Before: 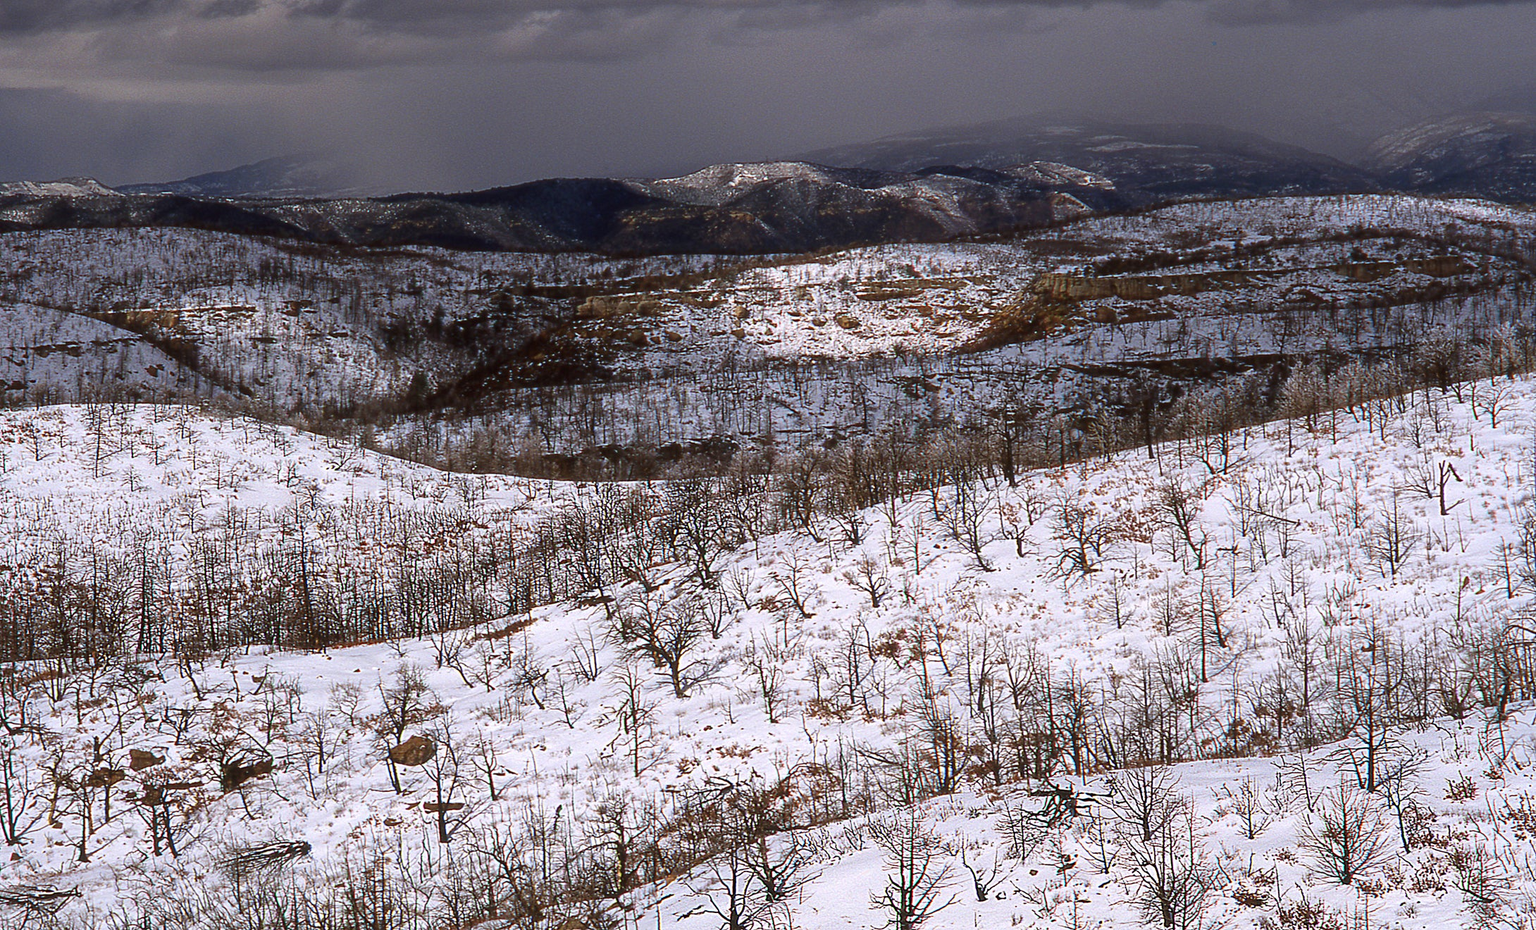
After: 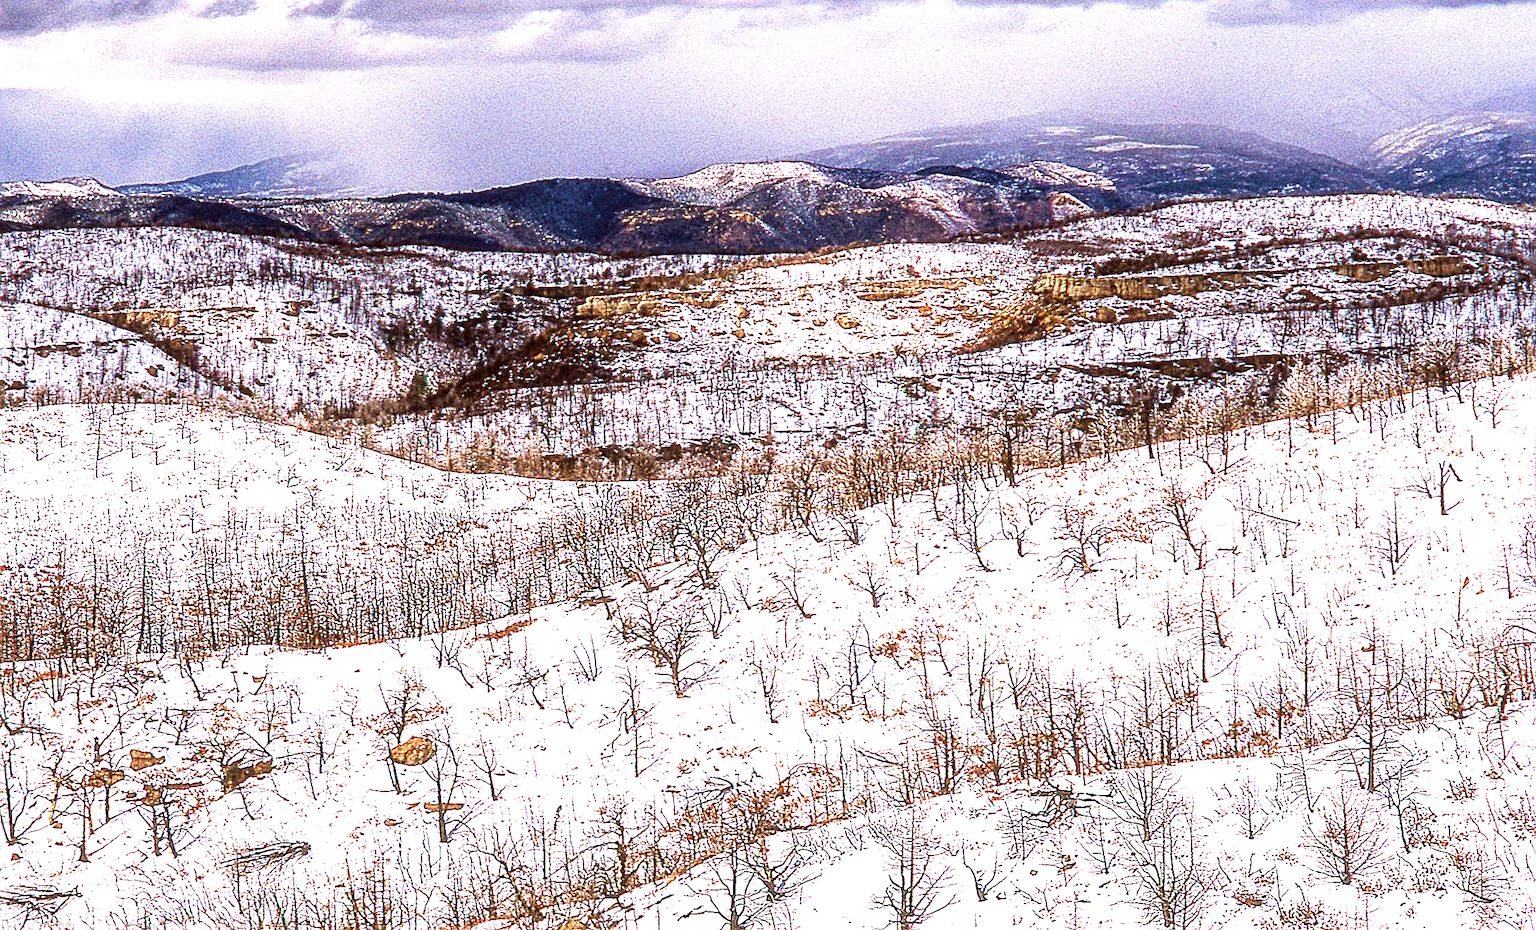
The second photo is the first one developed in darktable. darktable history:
grain: coarseness 10.62 ISO, strength 55.56%
velvia: strength 50%
local contrast: detail 150%
sharpen: radius 2.676, amount 0.669
exposure: exposure 2.25 EV, compensate highlight preservation false
tone curve: curves: ch0 [(0, 0) (0.003, 0.002) (0.011, 0.006) (0.025, 0.014) (0.044, 0.025) (0.069, 0.039) (0.1, 0.056) (0.136, 0.086) (0.177, 0.129) (0.224, 0.183) (0.277, 0.247) (0.335, 0.318) (0.399, 0.395) (0.468, 0.48) (0.543, 0.571) (0.623, 0.668) (0.709, 0.773) (0.801, 0.873) (0.898, 0.978) (1, 1)], preserve colors none
